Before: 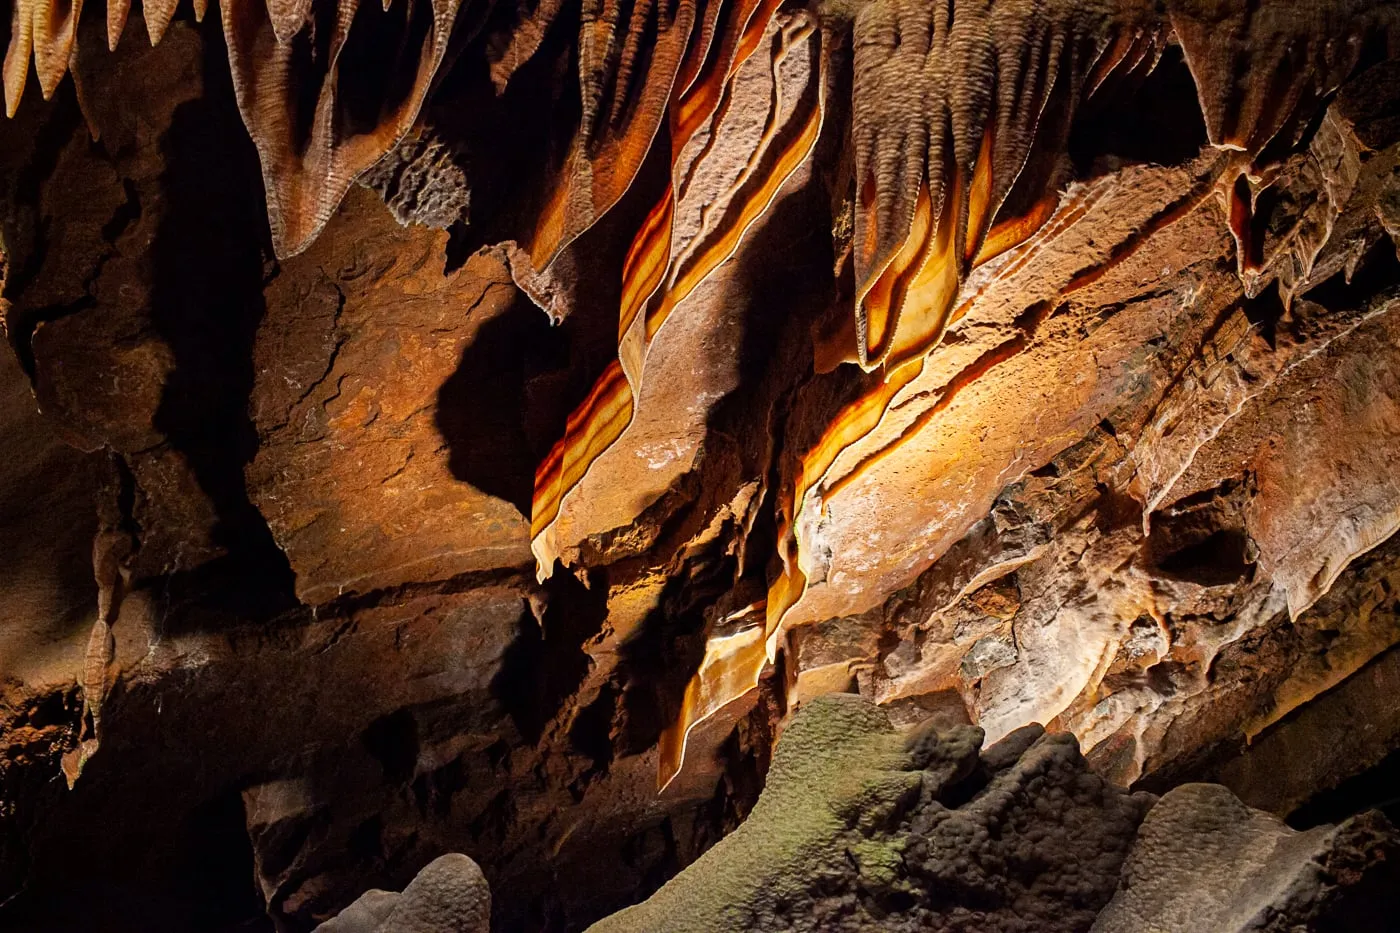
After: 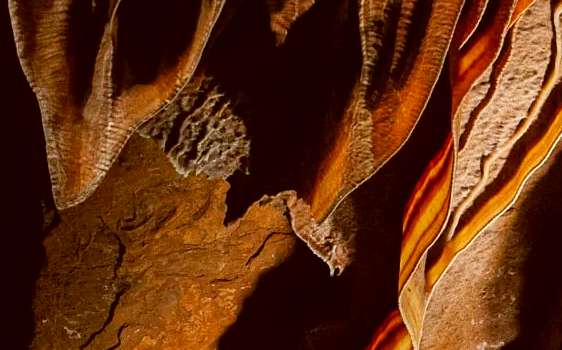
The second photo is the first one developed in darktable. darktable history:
crop: left 15.732%, top 5.435%, right 44.102%, bottom 57%
color correction: highlights a* -0.393, highlights b* 0.153, shadows a* 4.55, shadows b* 20.37
